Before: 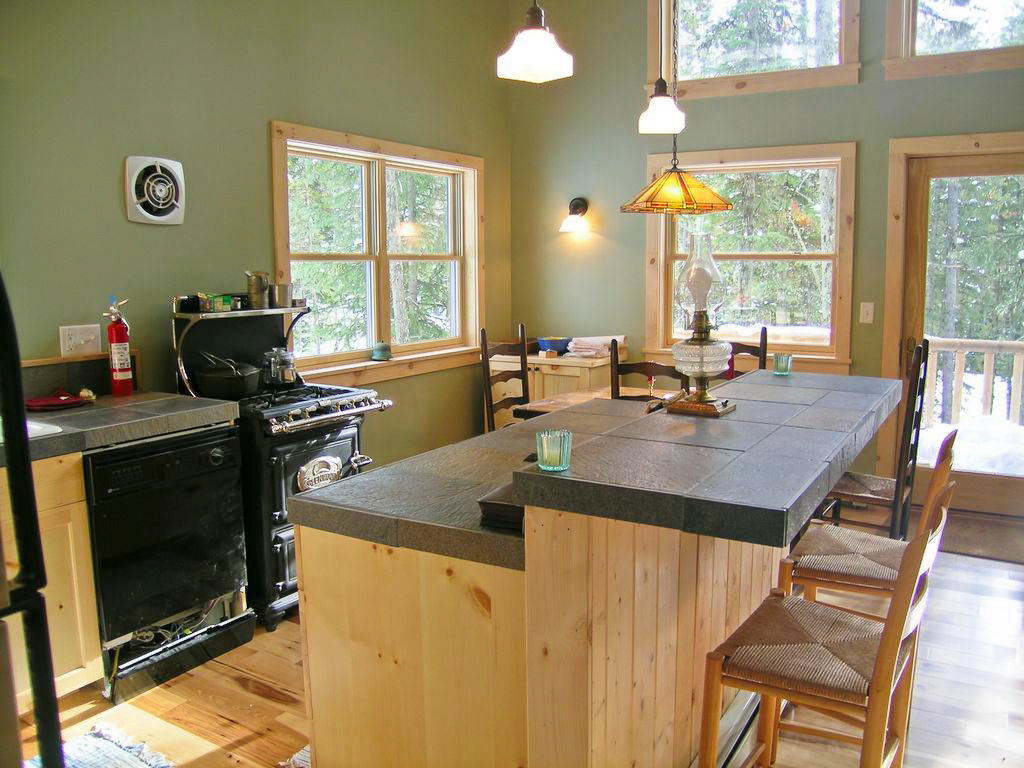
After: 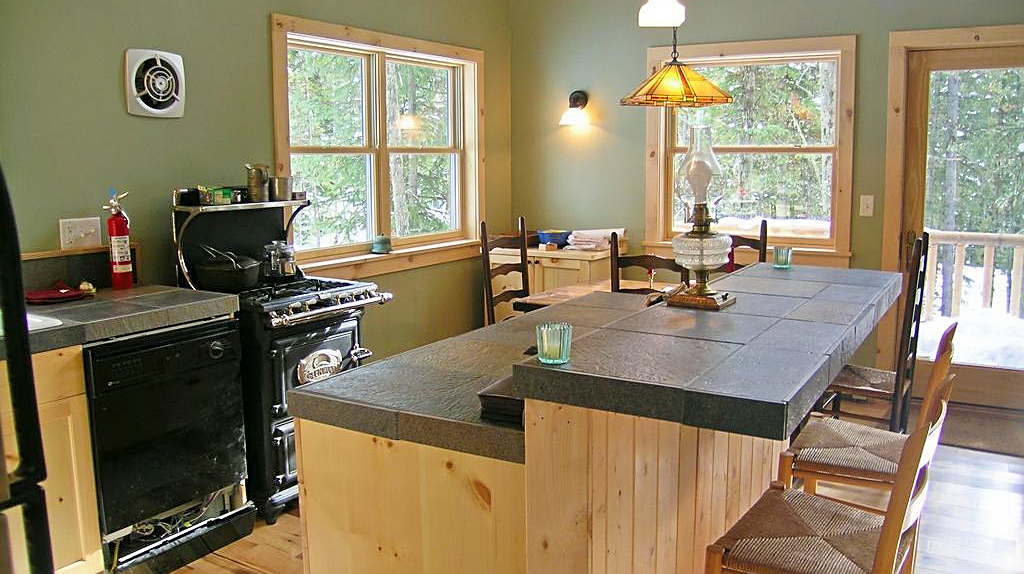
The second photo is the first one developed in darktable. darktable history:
sharpen: on, module defaults
crop: top 13.999%, bottom 11.166%
